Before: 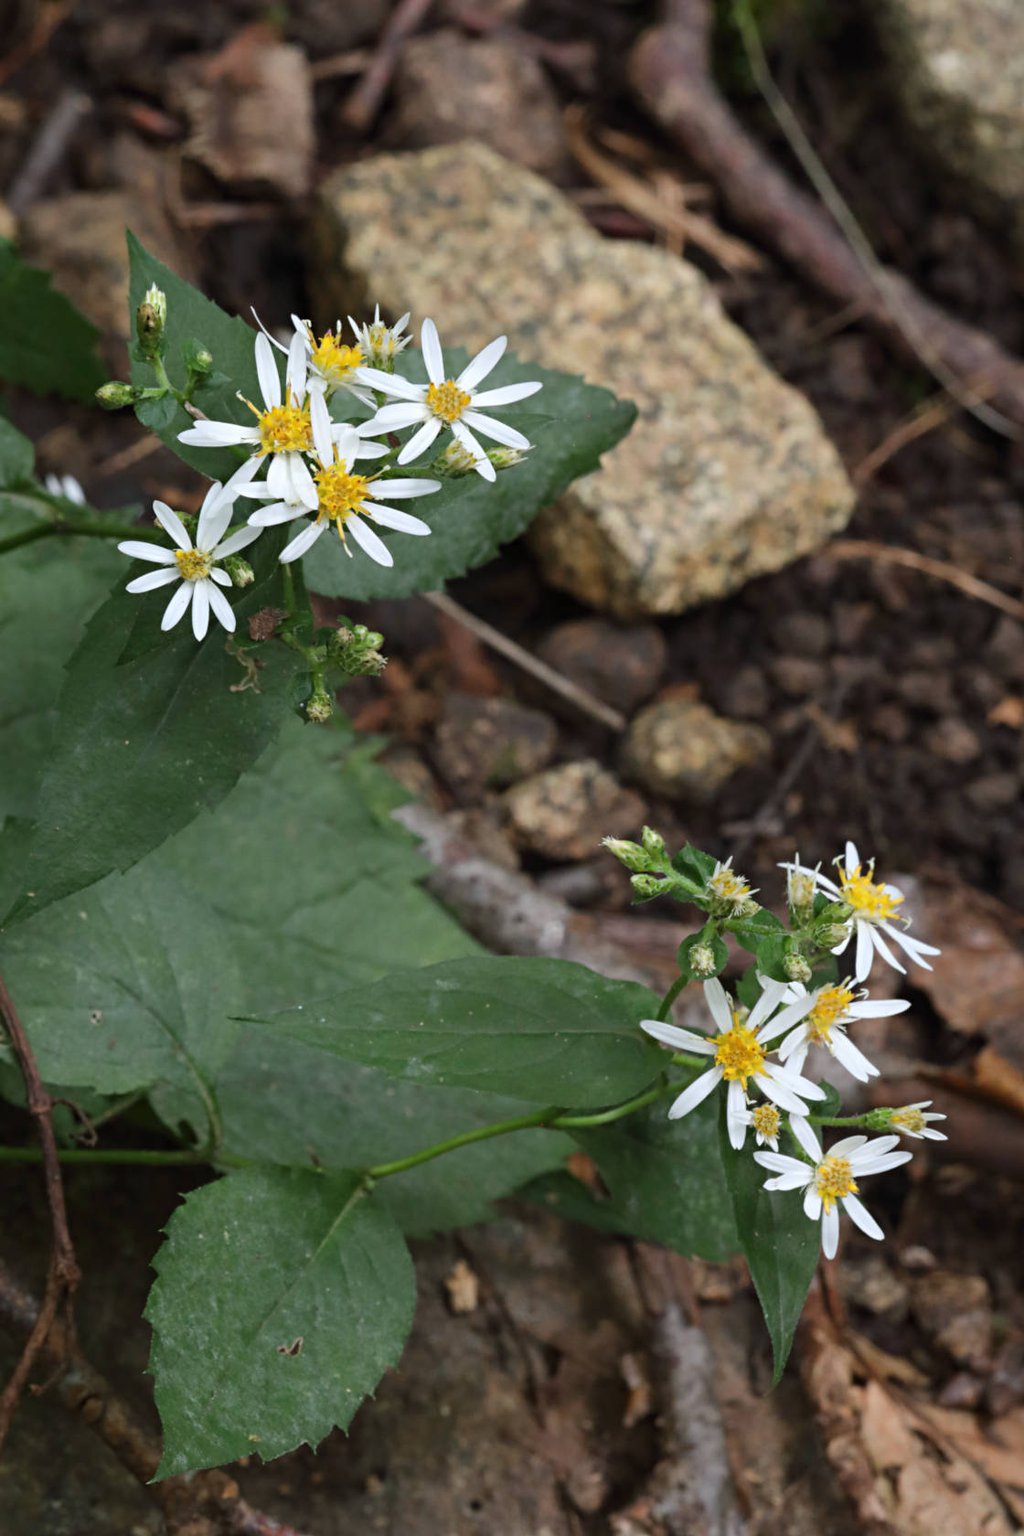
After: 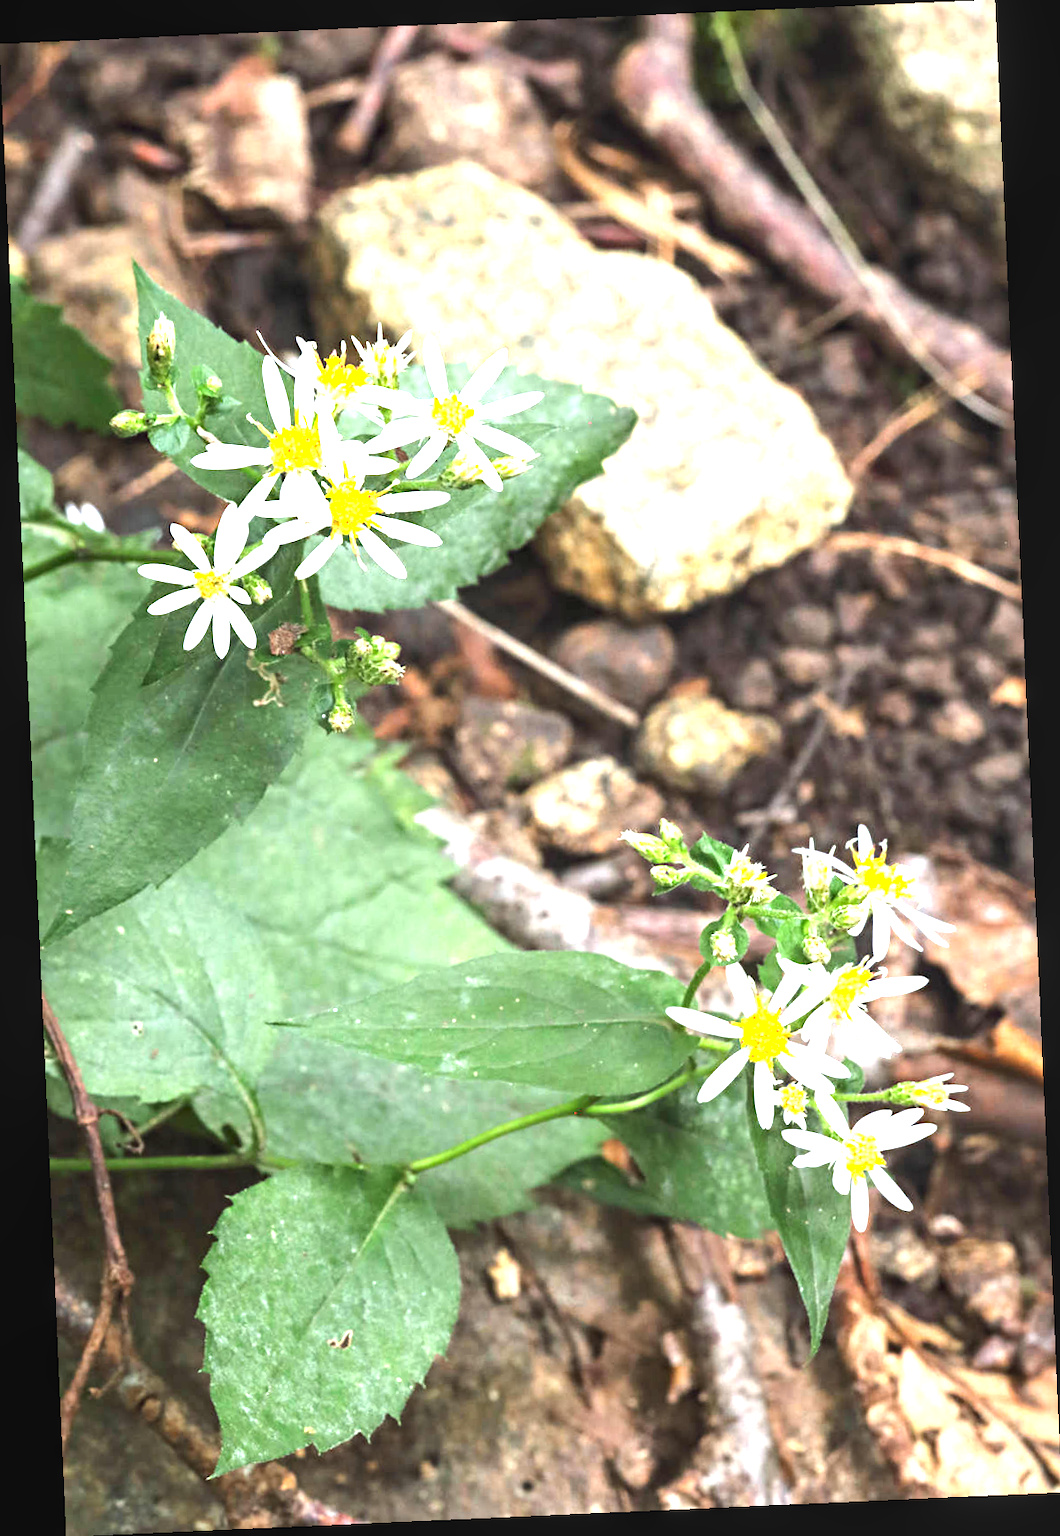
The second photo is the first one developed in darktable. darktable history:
rotate and perspective: rotation -2.56°, automatic cropping off
local contrast: detail 110%
exposure: black level correction 0, exposure 1.198 EV, compensate exposure bias true, compensate highlight preservation false
tone equalizer: -8 EV -0.417 EV, -7 EV -0.389 EV, -6 EV -0.333 EV, -5 EV -0.222 EV, -3 EV 0.222 EV, -2 EV 0.333 EV, -1 EV 0.389 EV, +0 EV 0.417 EV, edges refinement/feathering 500, mask exposure compensation -1.57 EV, preserve details no
